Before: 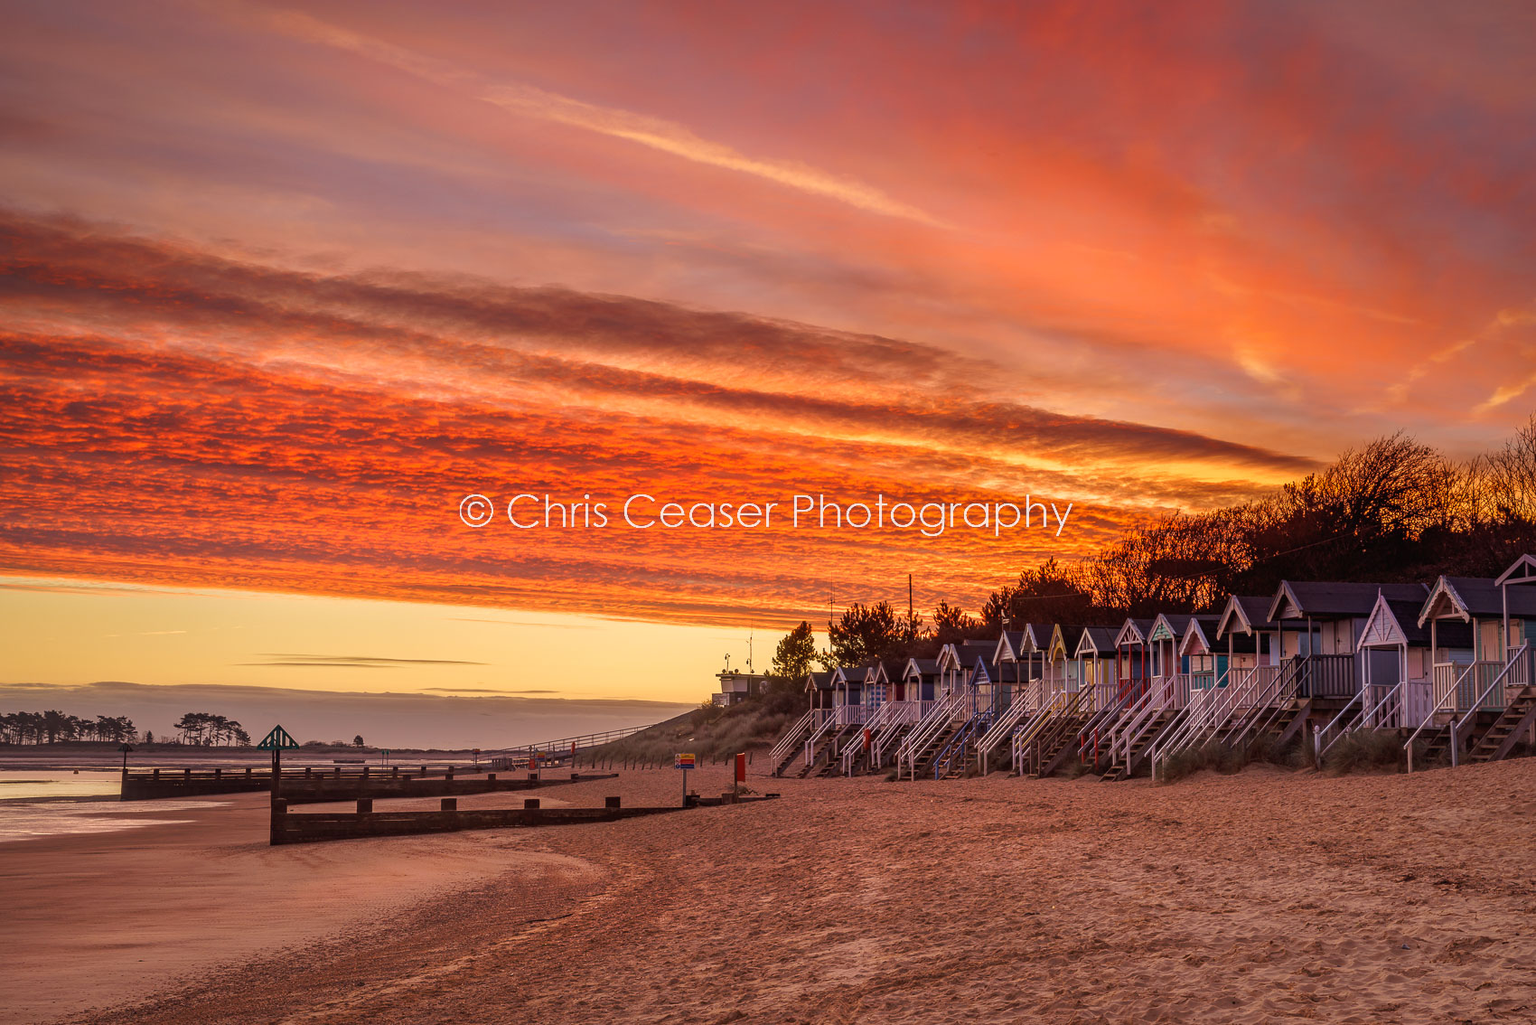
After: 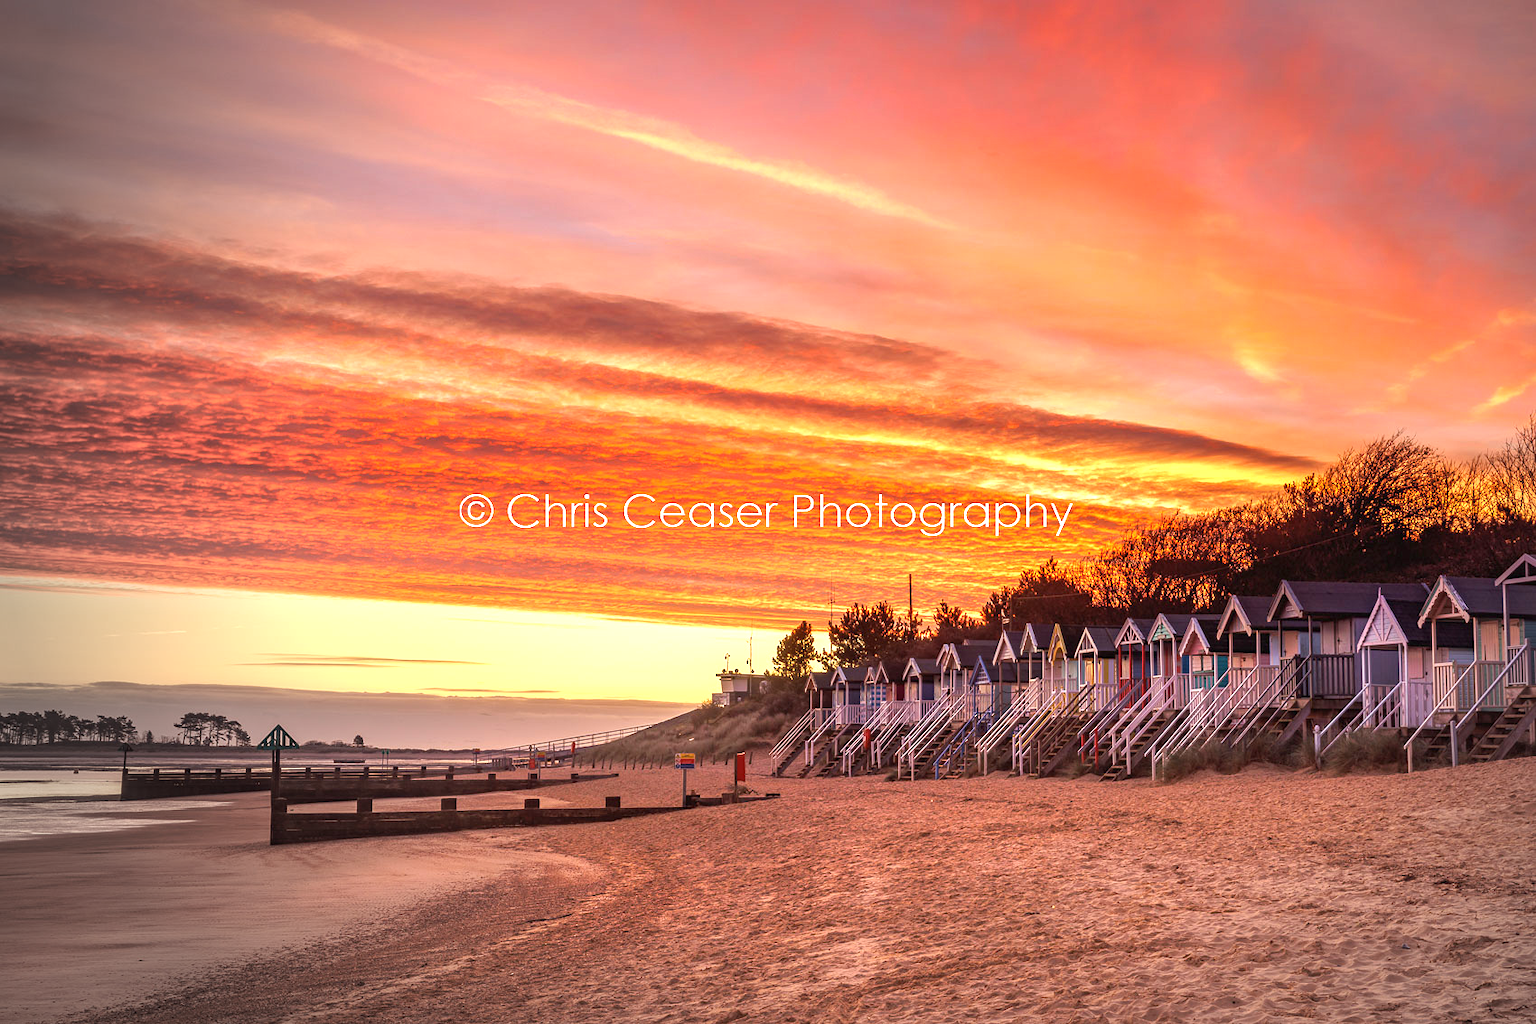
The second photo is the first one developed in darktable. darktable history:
vignetting: fall-off start 73.57%, center (0.22, -0.235)
exposure: exposure 1 EV, compensate highlight preservation false
color correction: saturation 0.99
